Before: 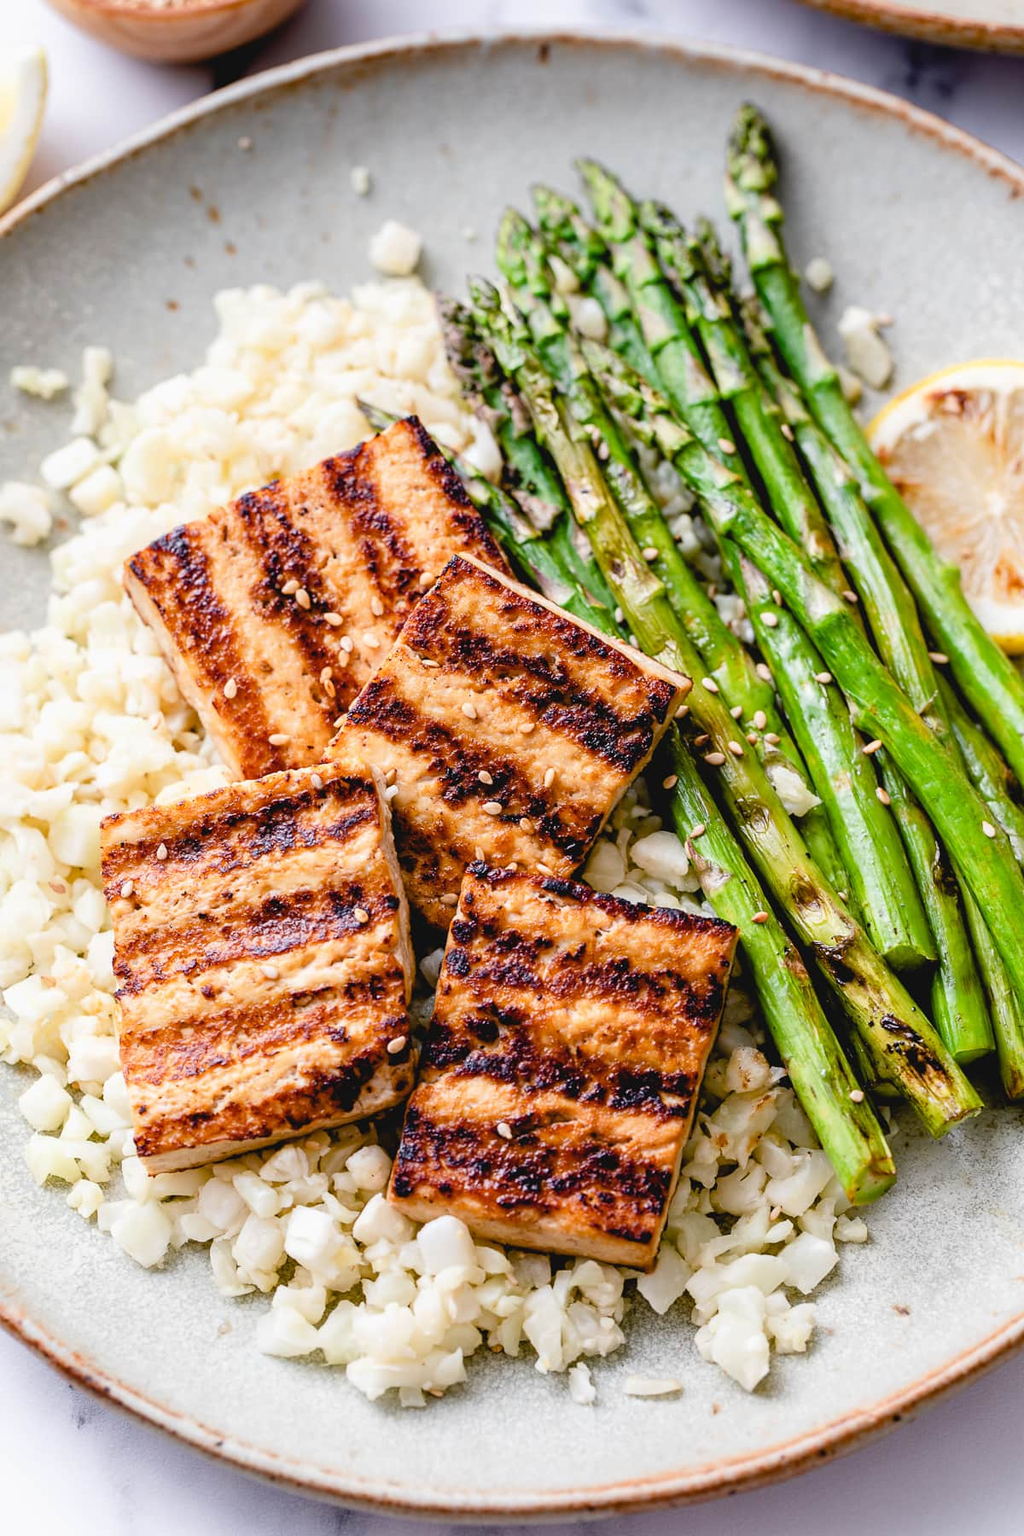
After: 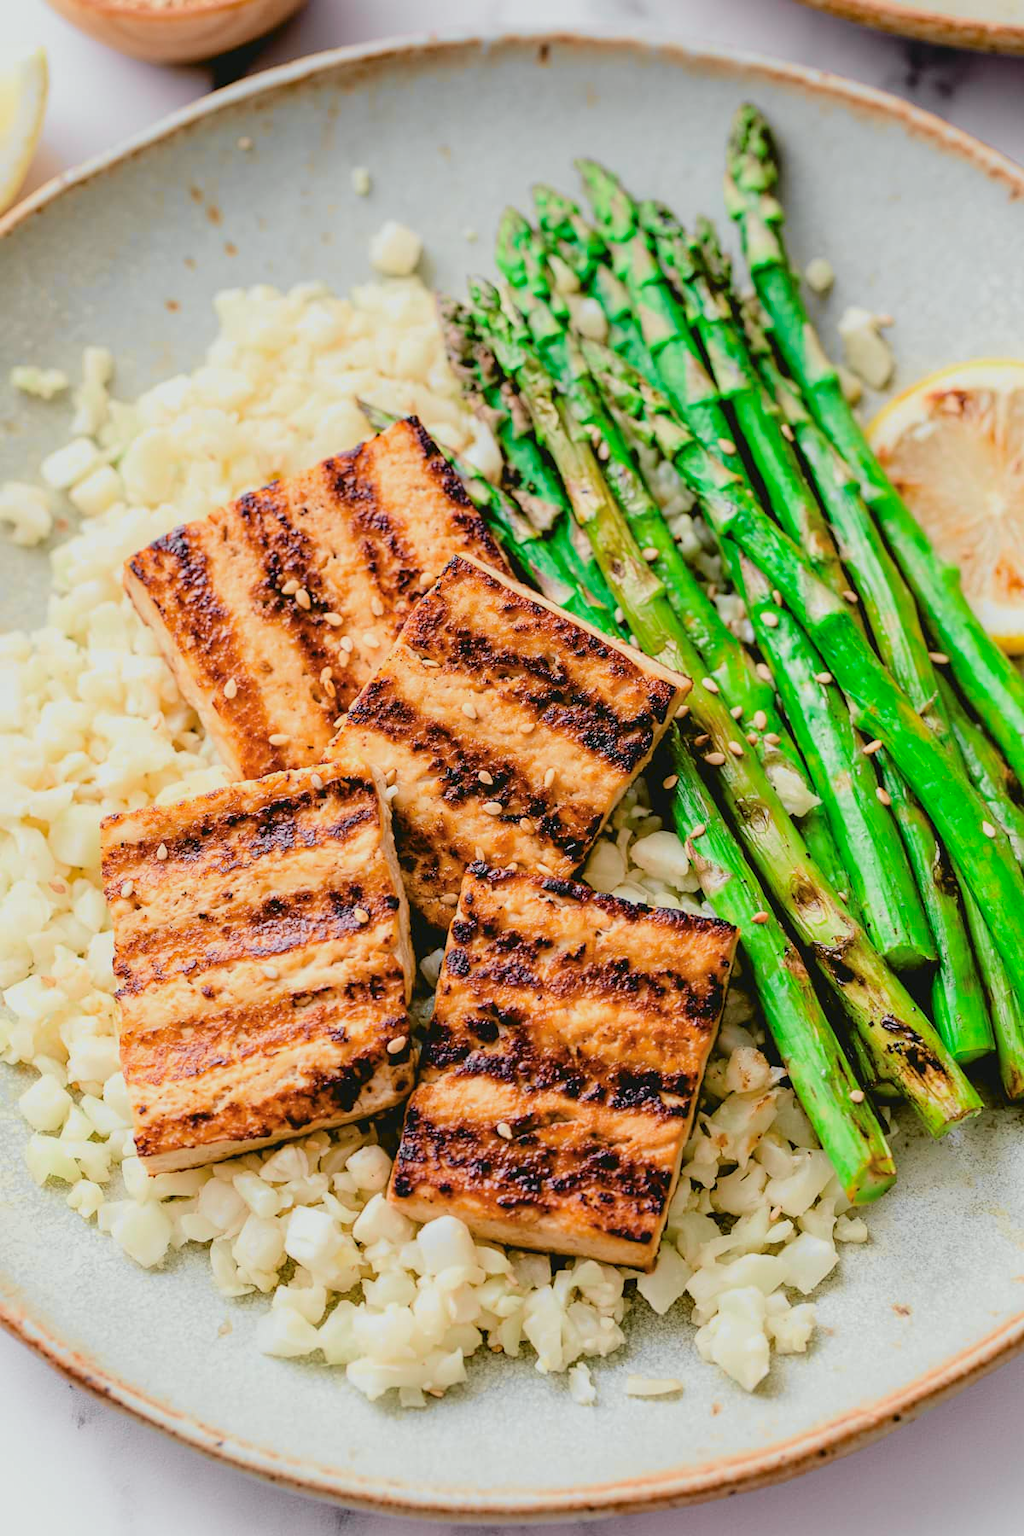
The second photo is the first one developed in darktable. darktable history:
tone curve: curves: ch0 [(0, 0) (0.402, 0.473) (0.673, 0.68) (0.899, 0.832) (0.999, 0.903)]; ch1 [(0, 0) (0.379, 0.262) (0.464, 0.425) (0.498, 0.49) (0.507, 0.5) (0.53, 0.532) (0.582, 0.583) (0.68, 0.672) (0.791, 0.748) (1, 0.896)]; ch2 [(0, 0) (0.199, 0.414) (0.438, 0.49) (0.496, 0.501) (0.515, 0.546) (0.577, 0.605) (0.632, 0.649) (0.717, 0.727) (0.845, 0.855) (0.998, 0.977)], color space Lab, independent channels, preserve colors none
